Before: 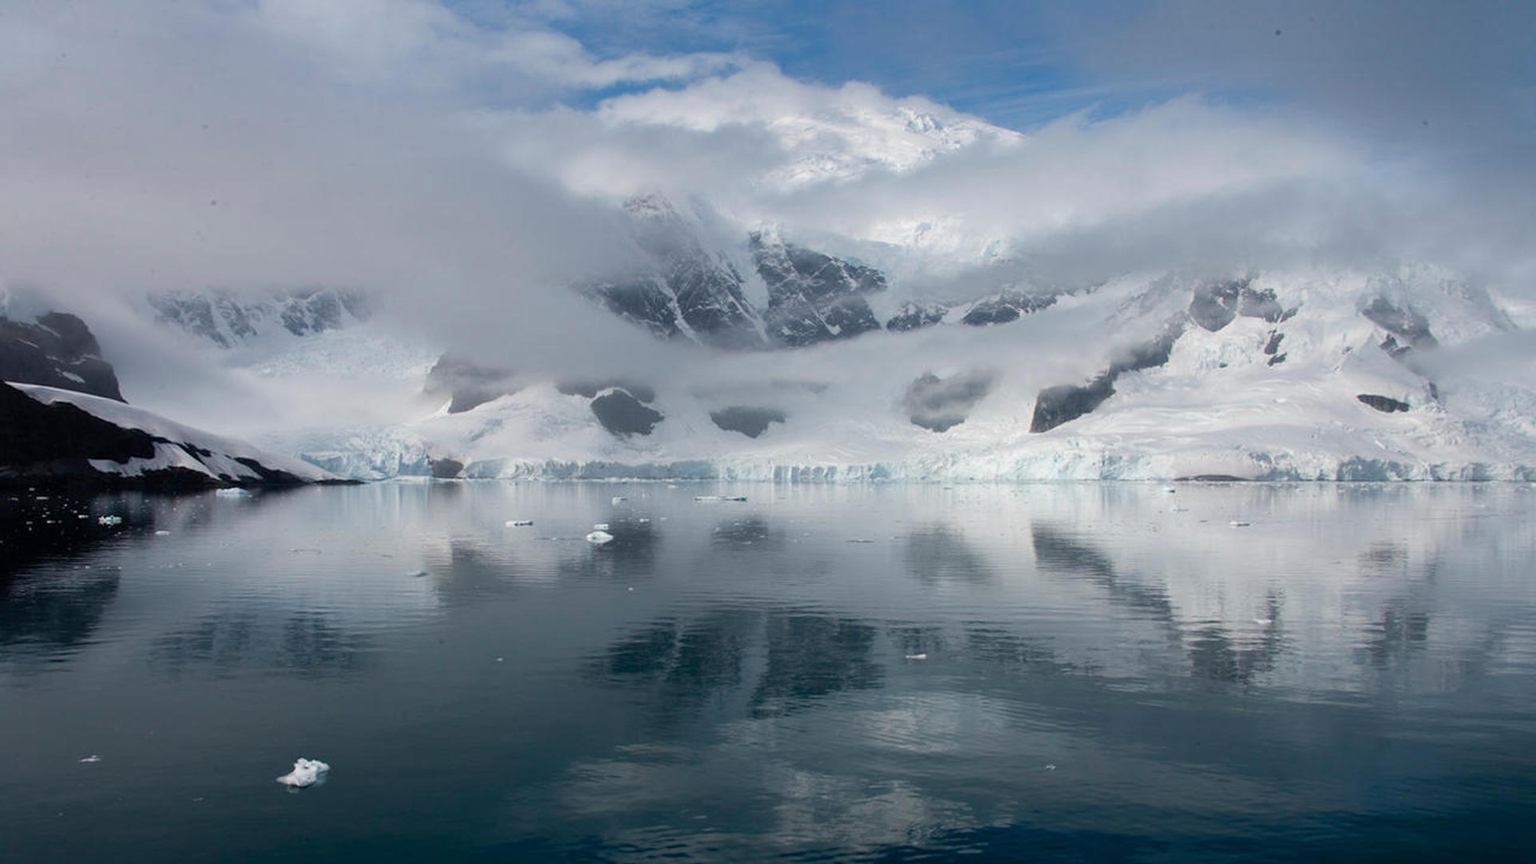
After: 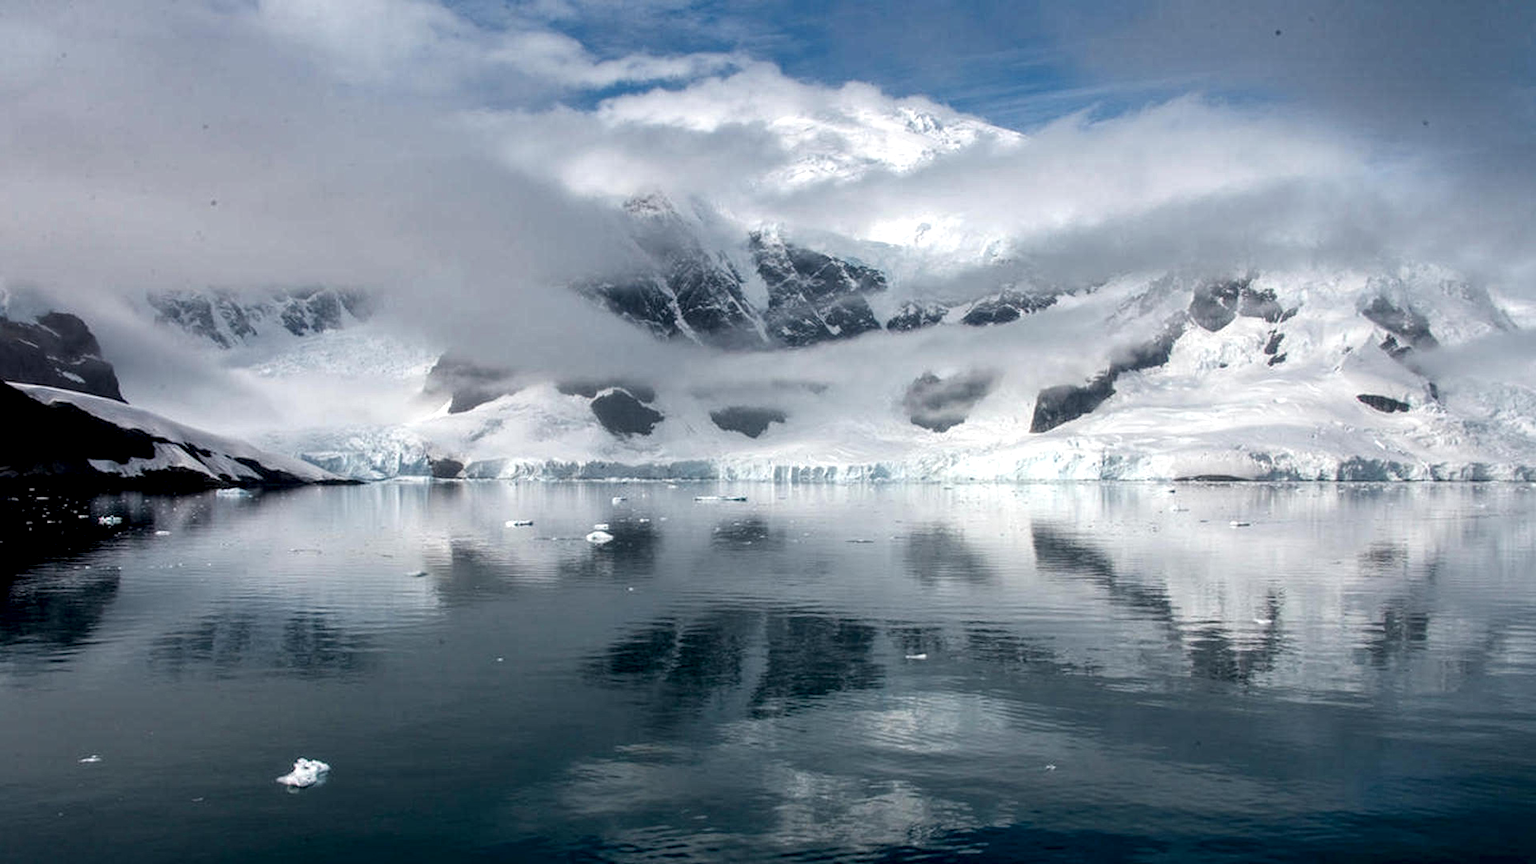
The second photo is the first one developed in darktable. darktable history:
local contrast: highlights 78%, shadows 56%, detail 175%, midtone range 0.431
